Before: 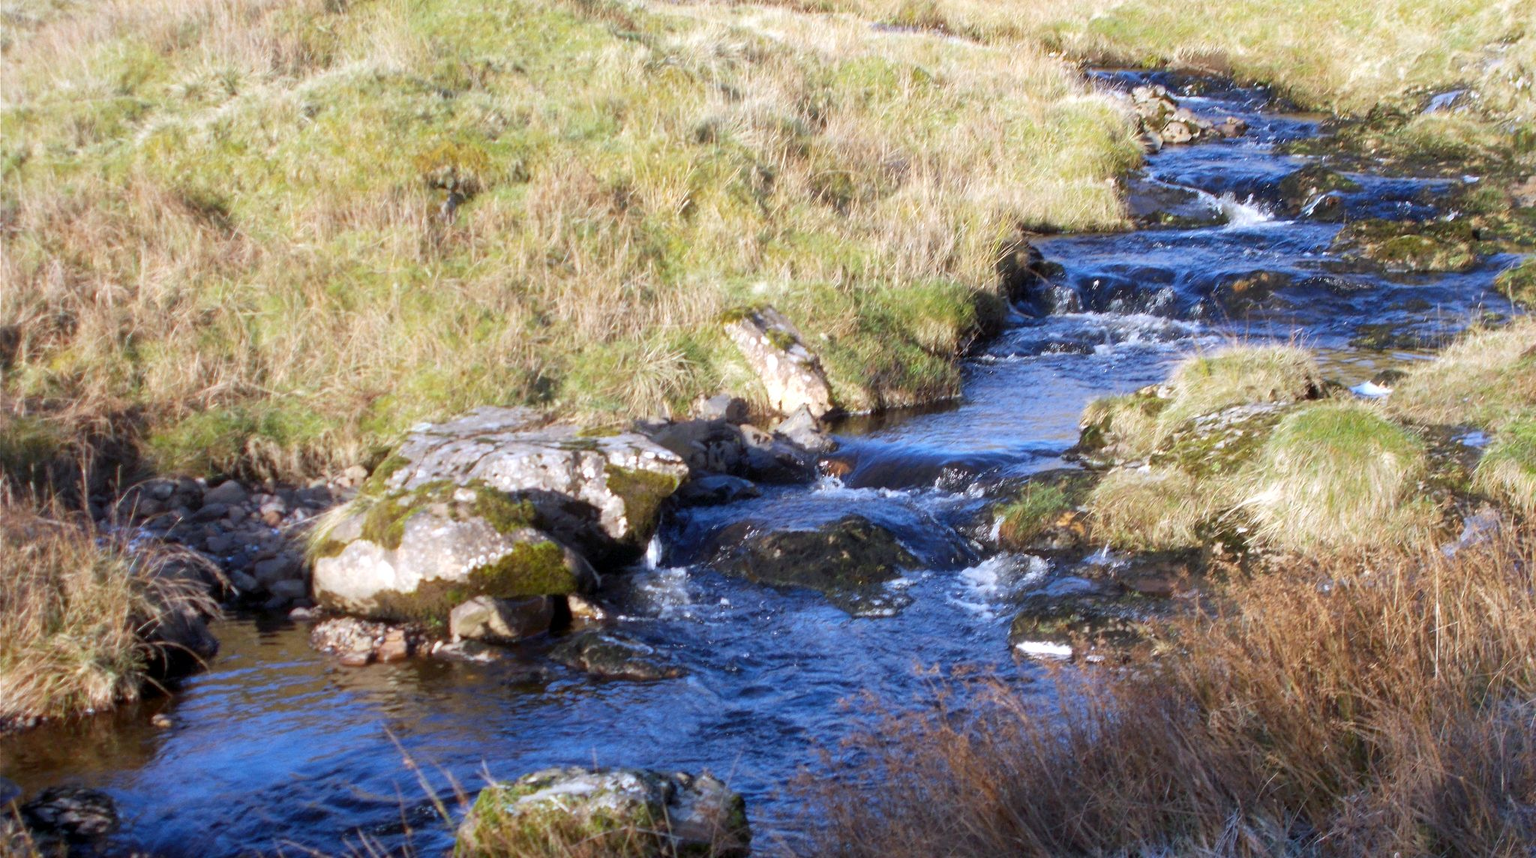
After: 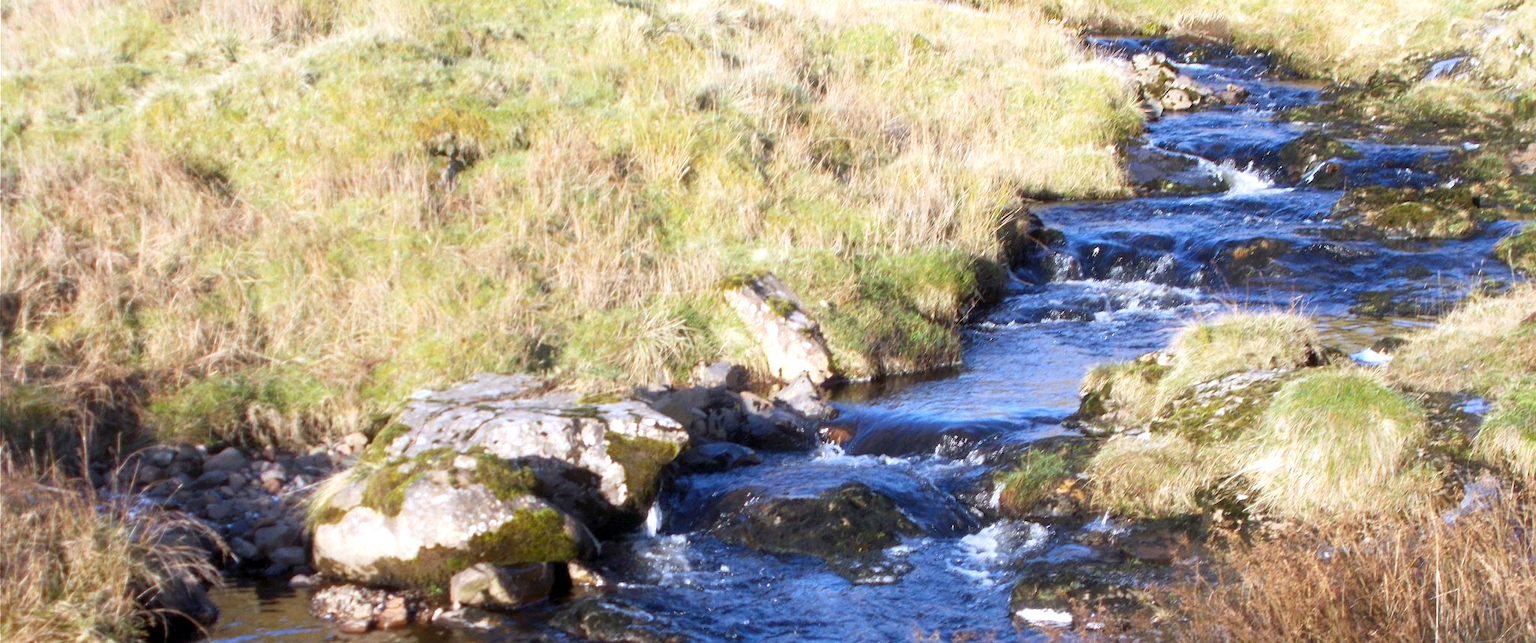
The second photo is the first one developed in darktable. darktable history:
crop: top 3.857%, bottom 21.132%
exposure: exposure 0.207 EV, compensate highlight preservation false
shadows and highlights: shadows 0, highlights 40
